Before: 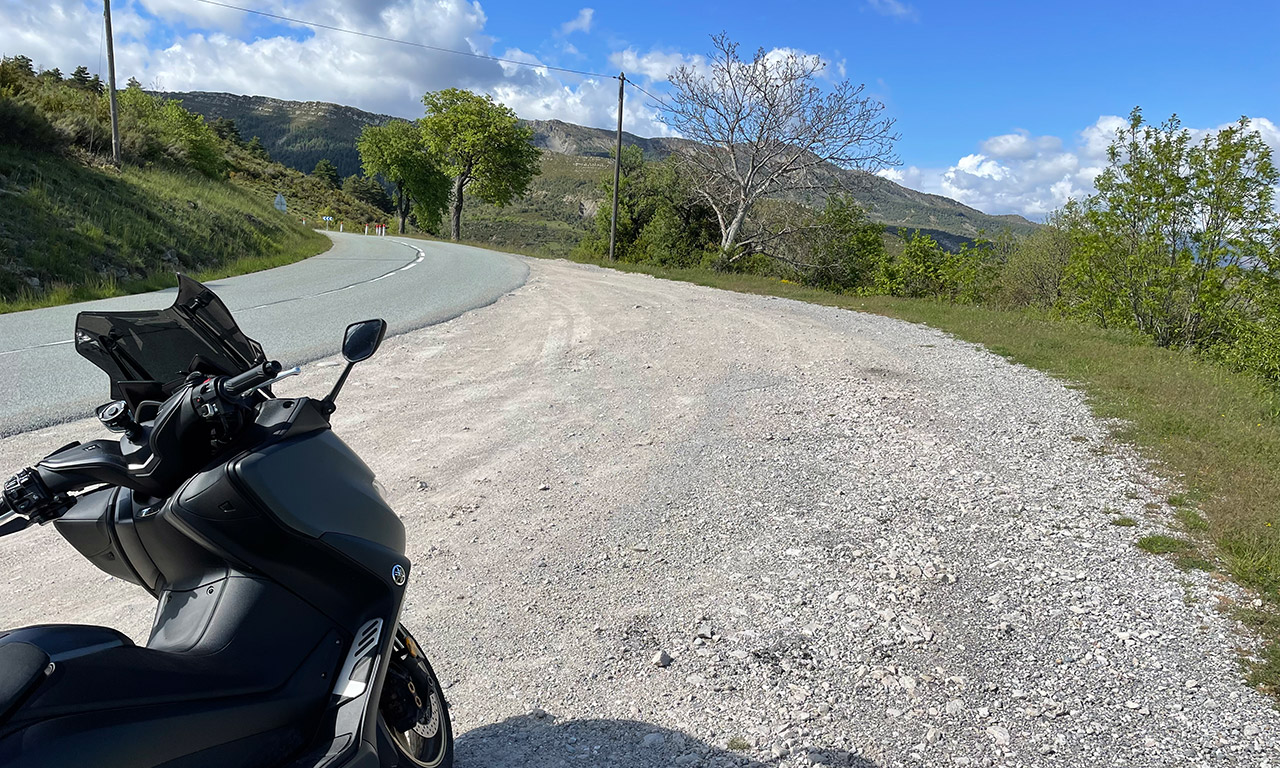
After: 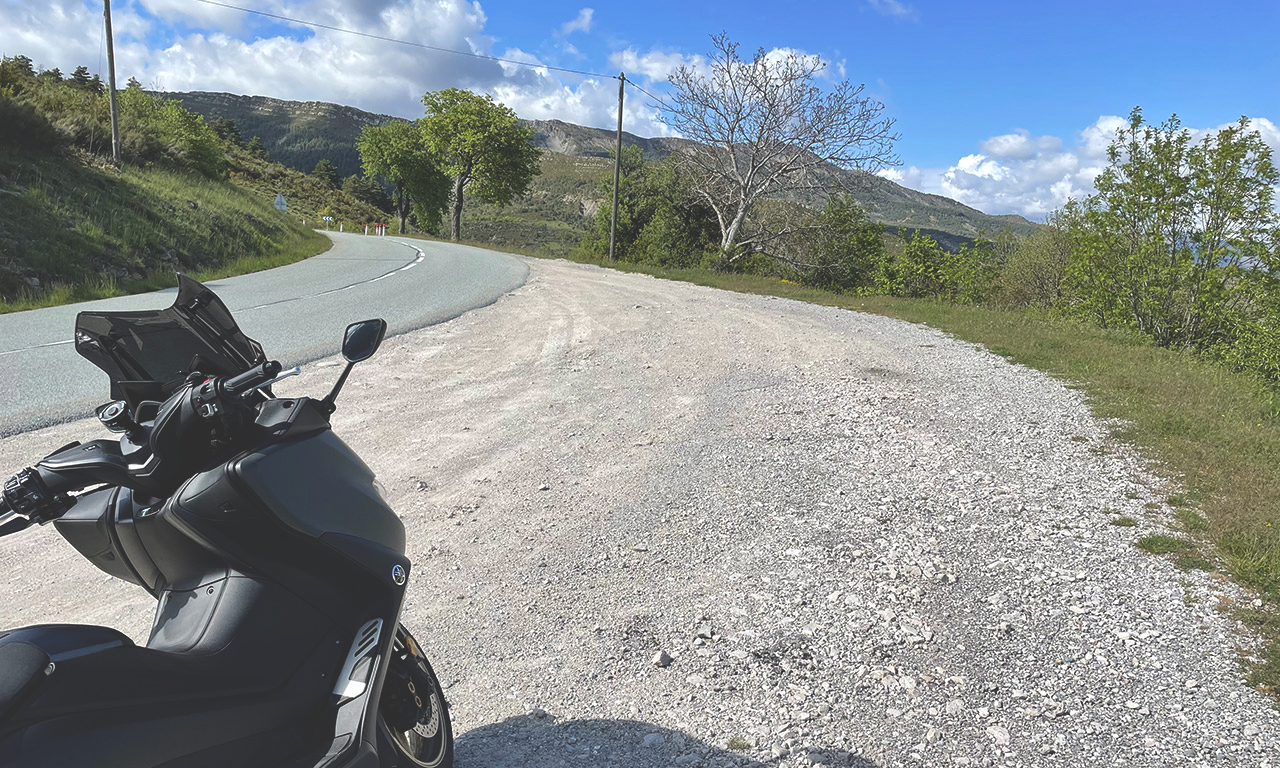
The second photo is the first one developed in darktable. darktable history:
exposure: black level correction -0.03, compensate highlight preservation false
local contrast: mode bilateral grid, contrast 20, coarseness 50, detail 120%, midtone range 0.2
